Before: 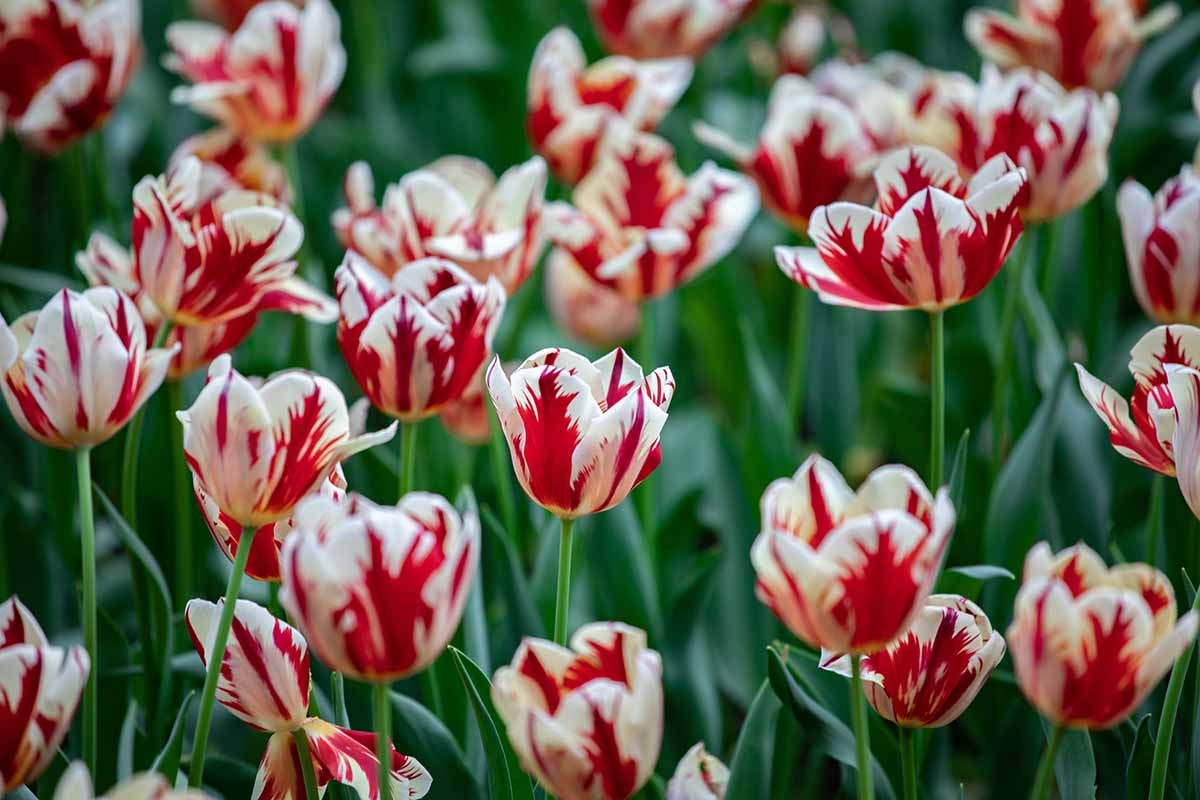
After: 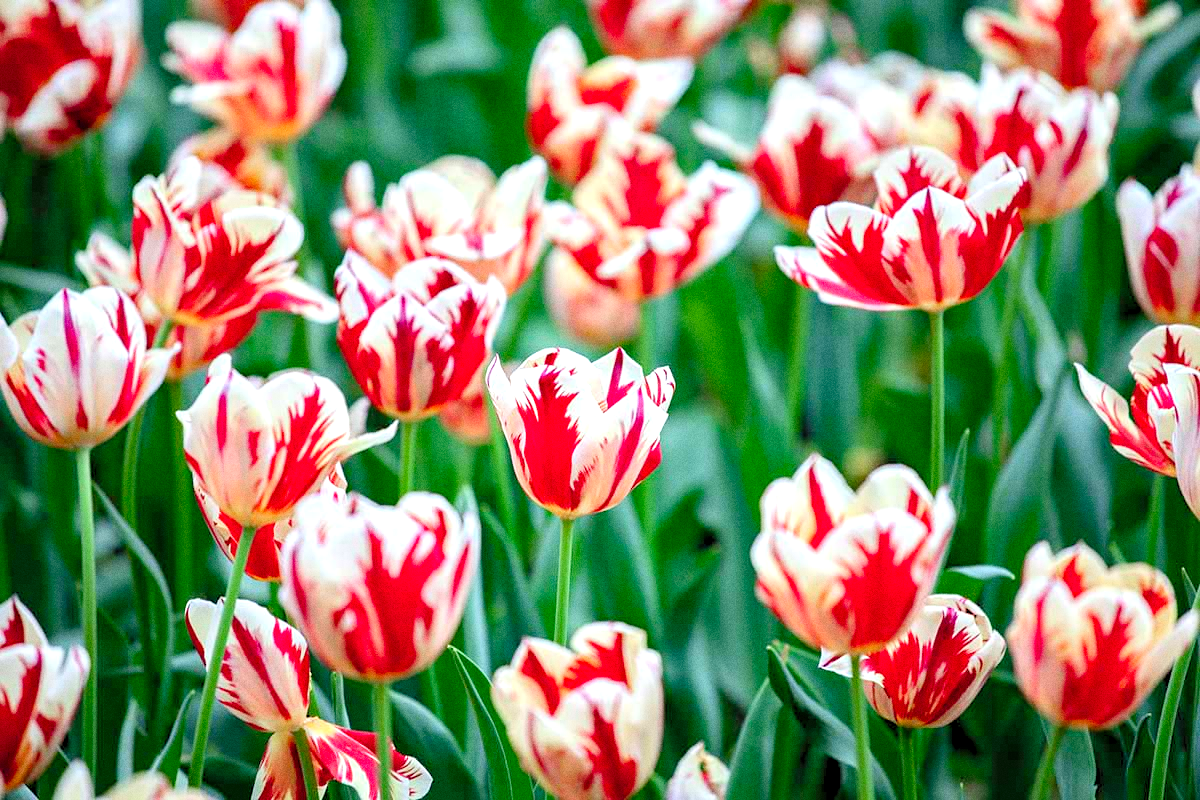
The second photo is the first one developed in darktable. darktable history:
levels: levels [0.036, 0.364, 0.827]
grain: coarseness 0.09 ISO
